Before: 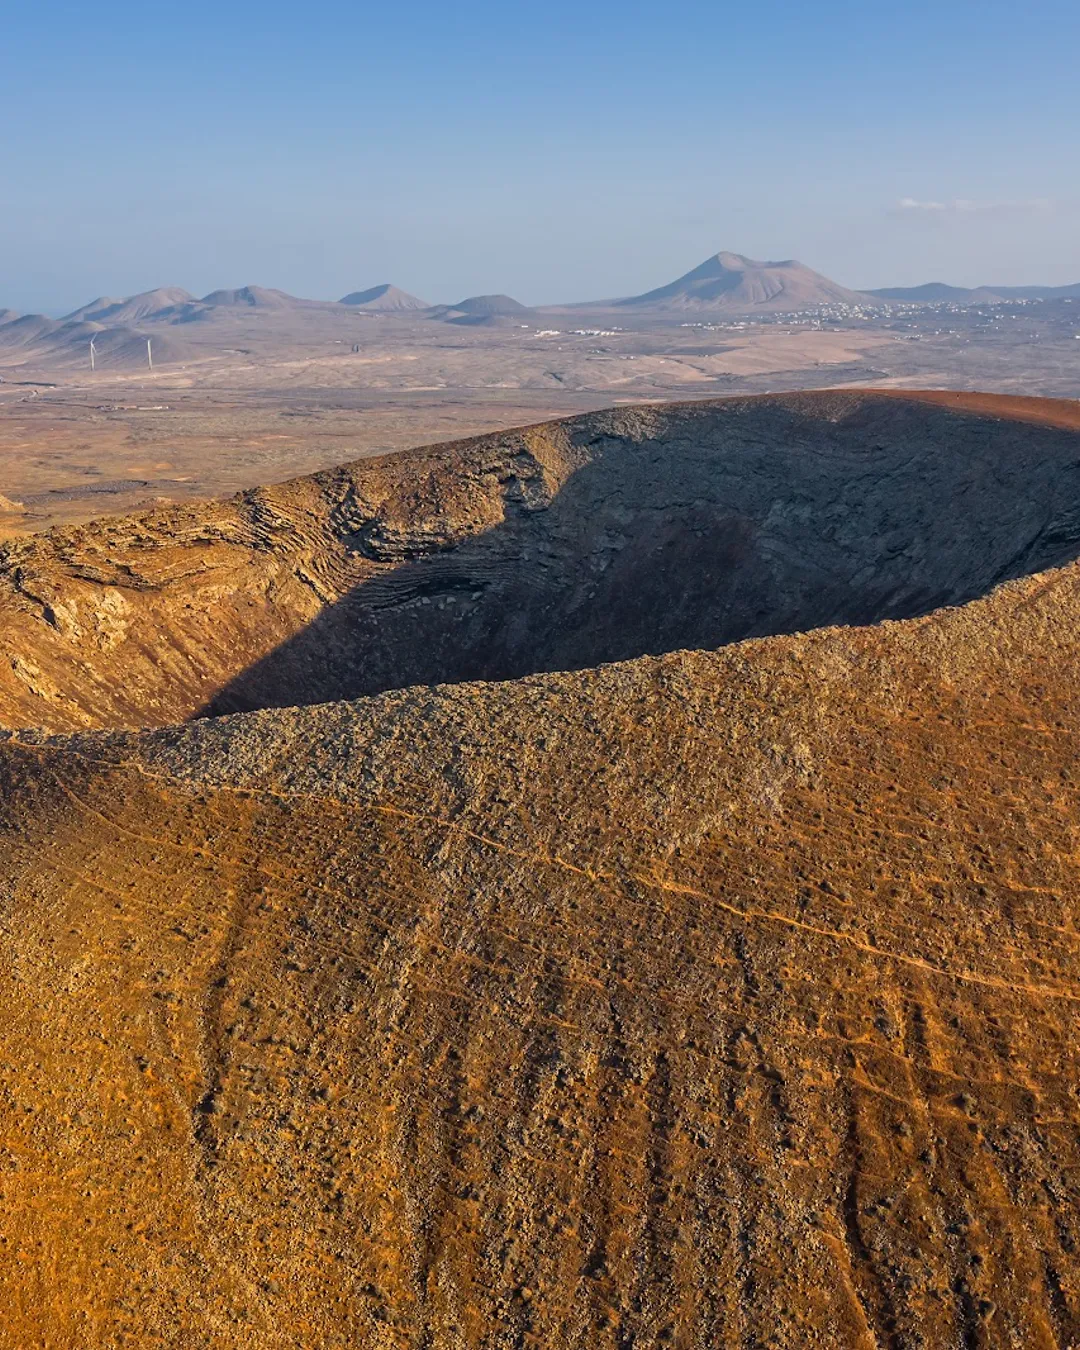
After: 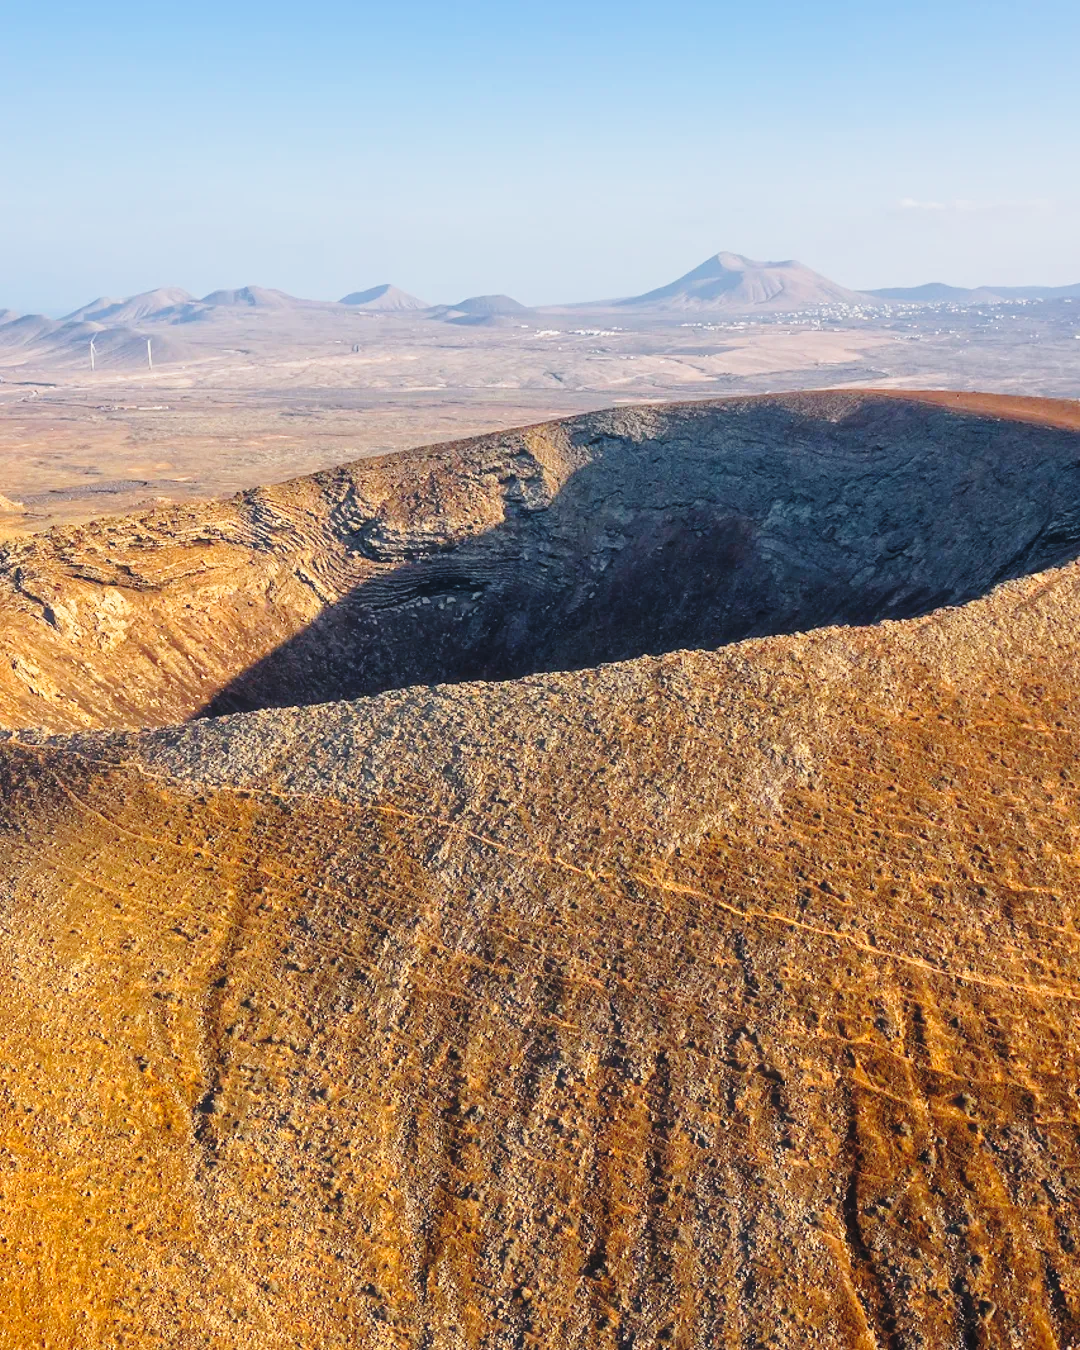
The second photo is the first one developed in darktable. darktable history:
haze removal: strength -0.102, compatibility mode true, adaptive false
base curve: curves: ch0 [(0, 0) (0.028, 0.03) (0.121, 0.232) (0.46, 0.748) (0.859, 0.968) (1, 1)], preserve colors none
